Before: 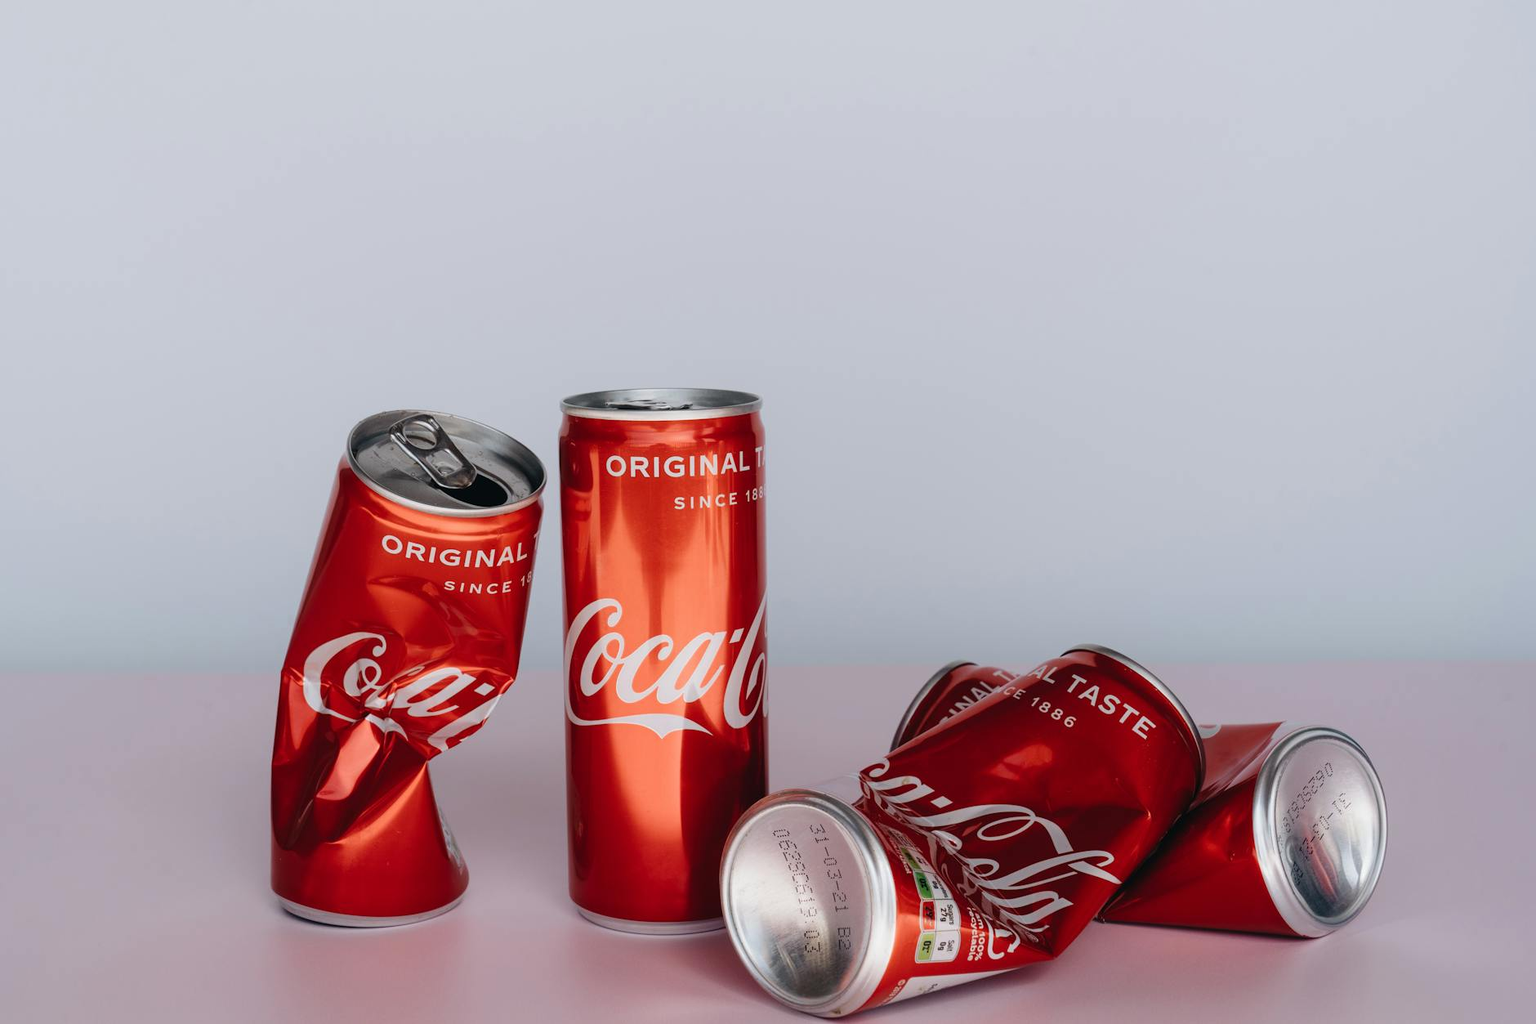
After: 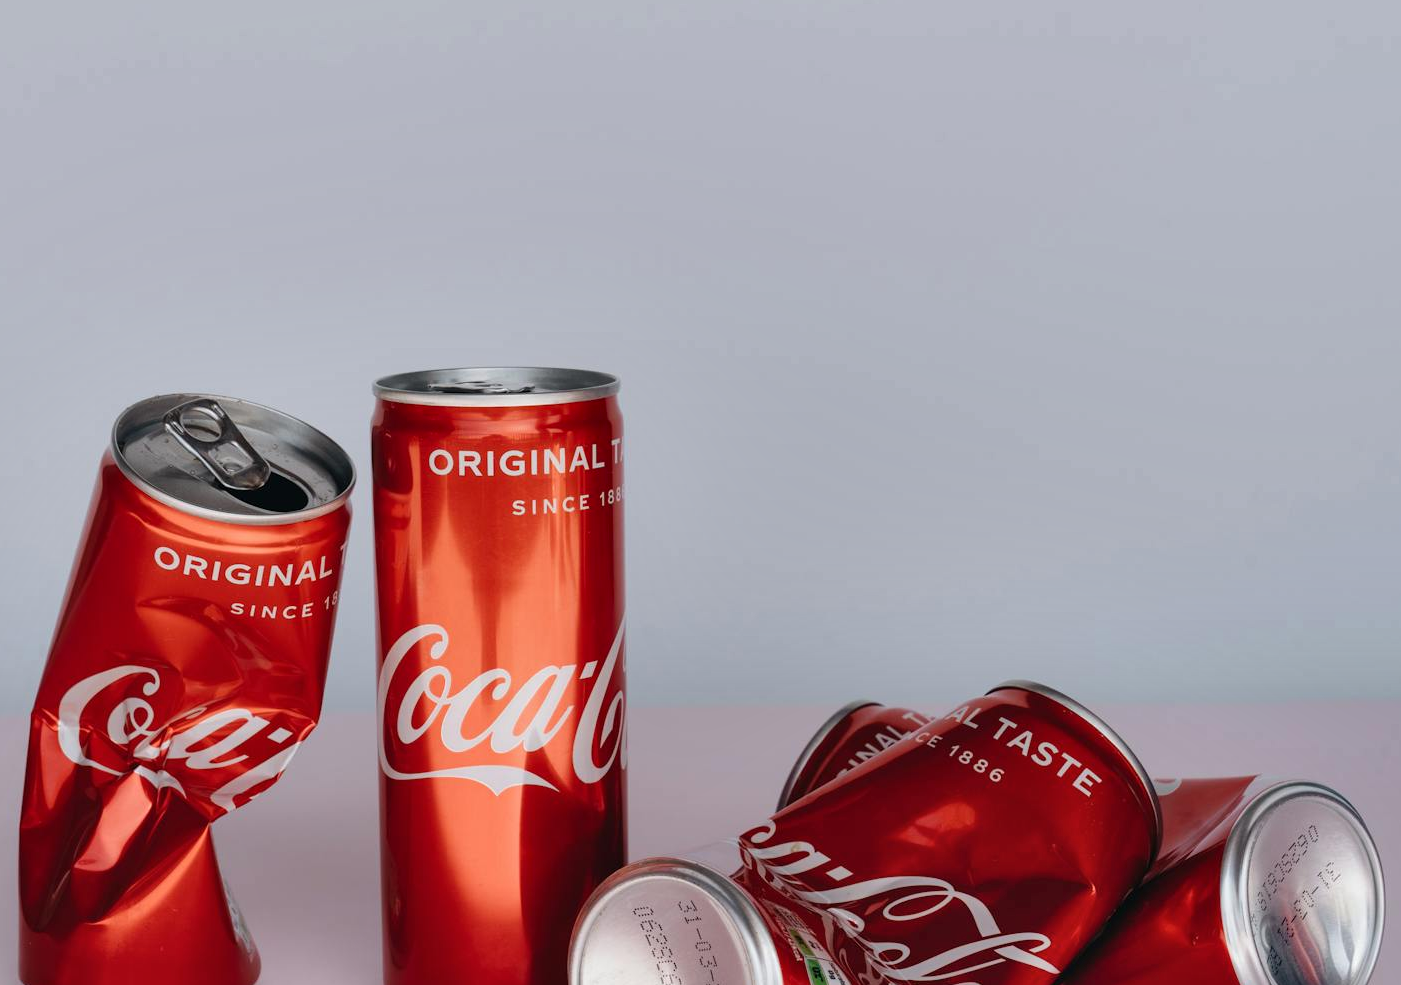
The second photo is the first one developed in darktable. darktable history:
crop: left 16.693%, top 8.668%, right 8.738%, bottom 12.679%
shadows and highlights: highlights color adjustment 49.72%, soften with gaussian
